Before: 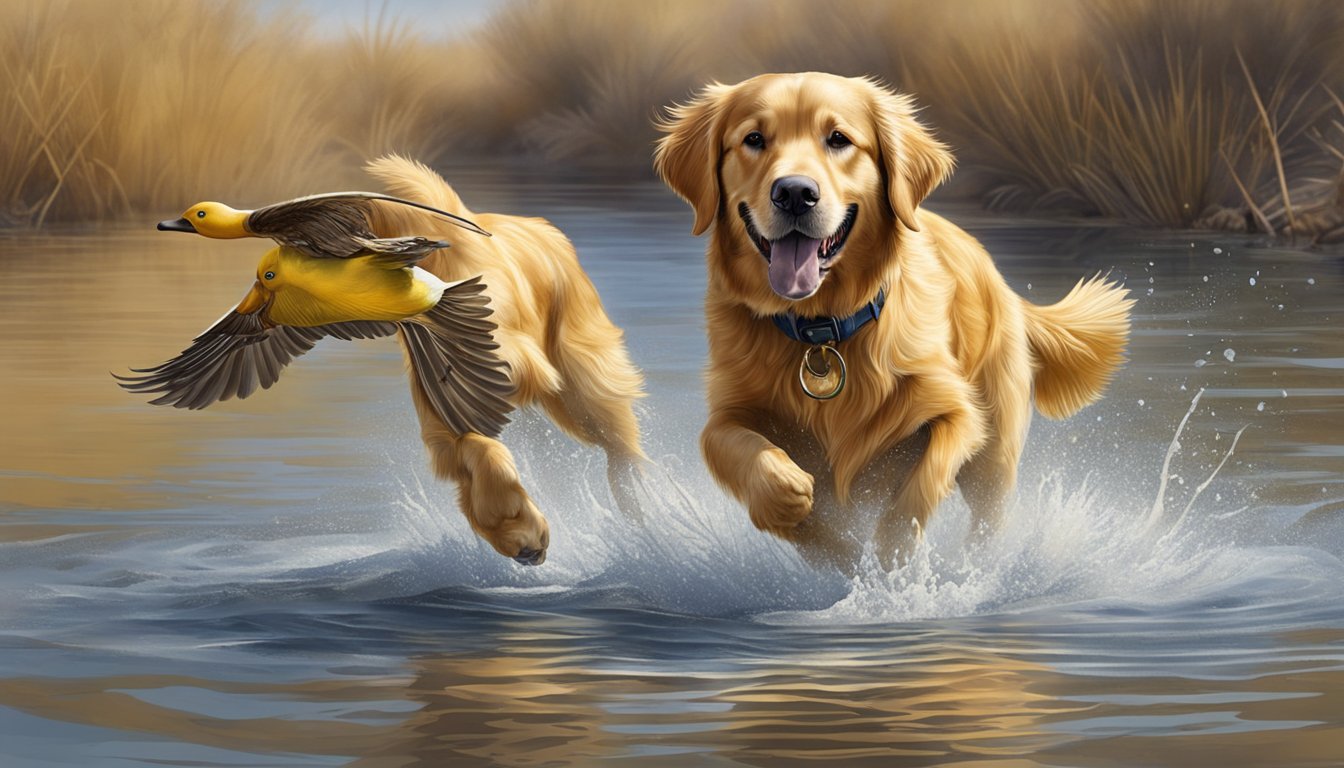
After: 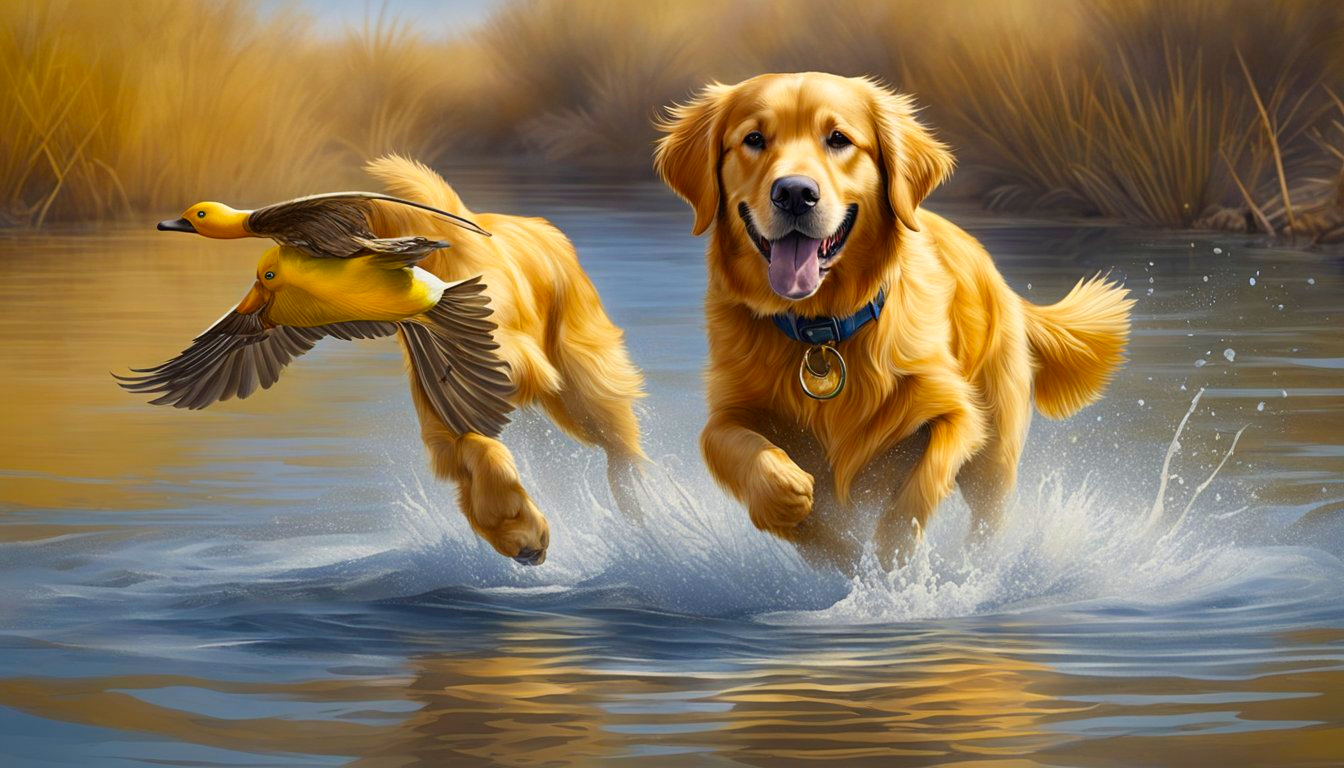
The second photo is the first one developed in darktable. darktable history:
vignetting: fall-off start 88.53%, fall-off radius 44.2%, saturation 0.376, width/height ratio 1.161
contrast brightness saturation: saturation 0.5
